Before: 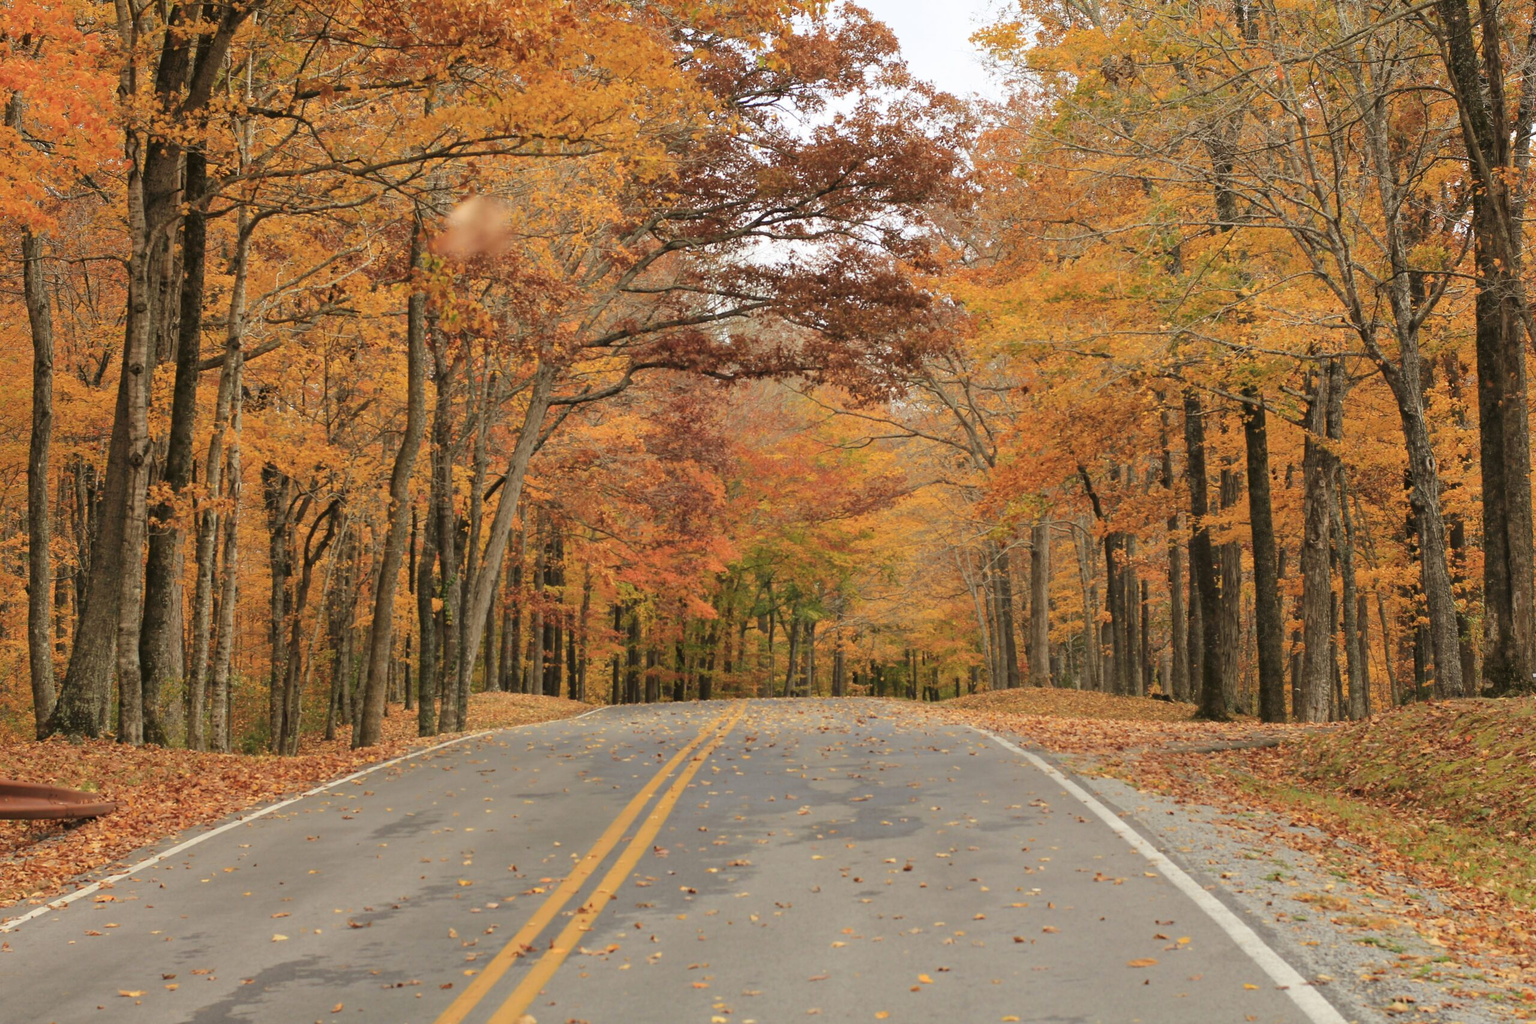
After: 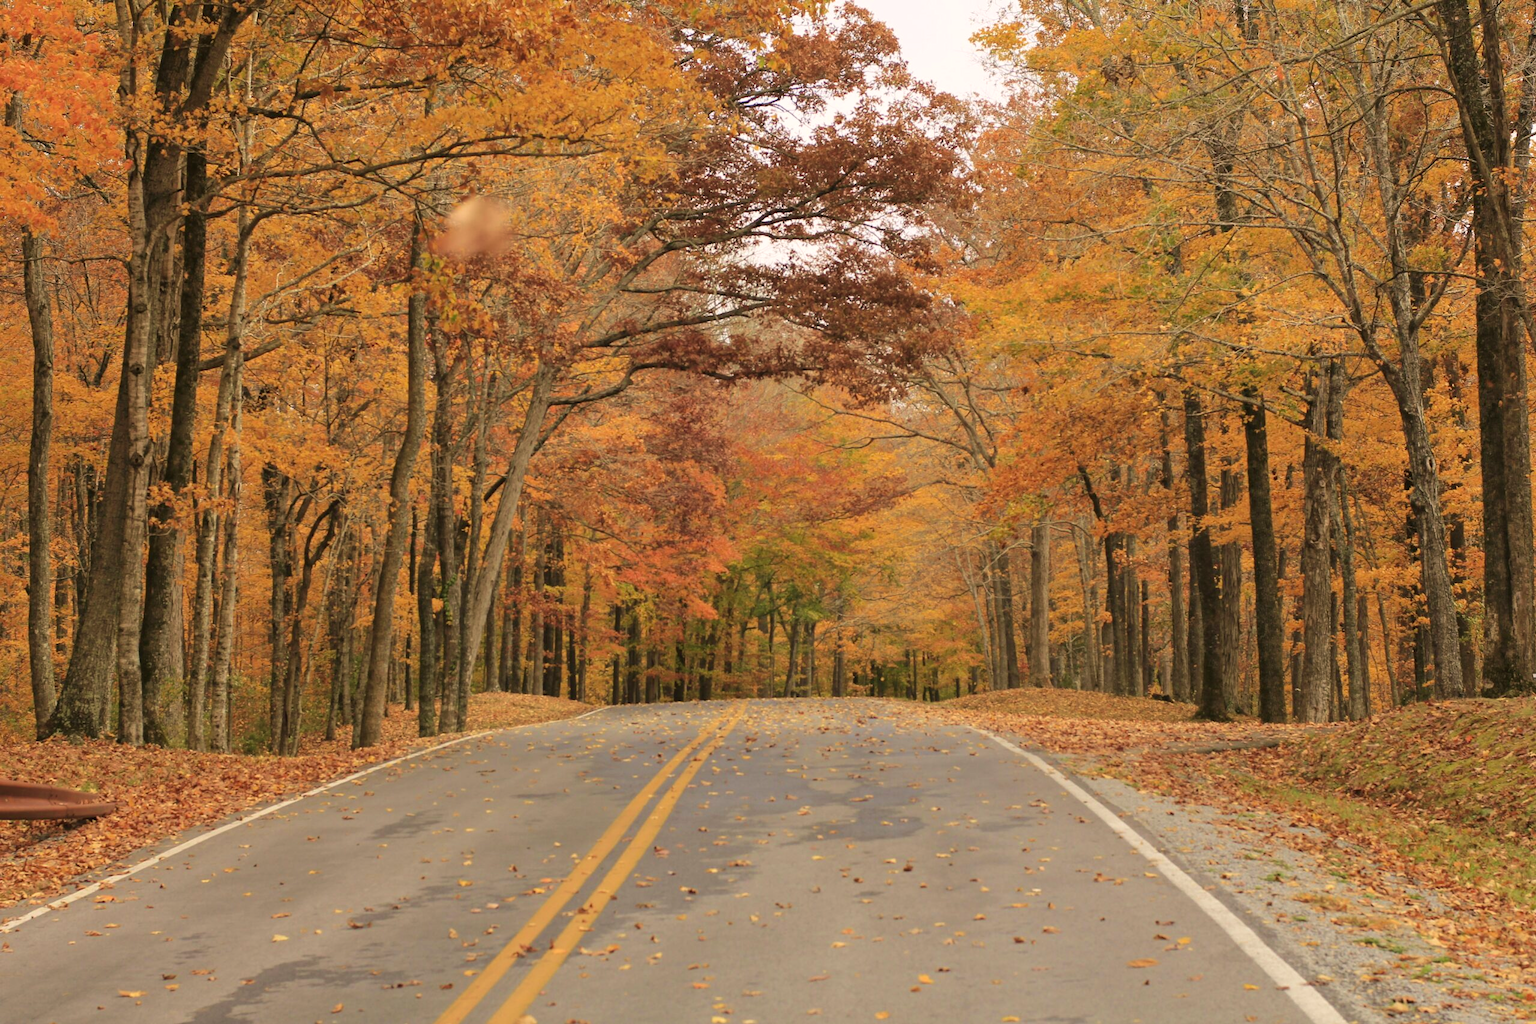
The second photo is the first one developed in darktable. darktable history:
color correction: highlights a* 3.84, highlights b* 5.07
velvia: on, module defaults
